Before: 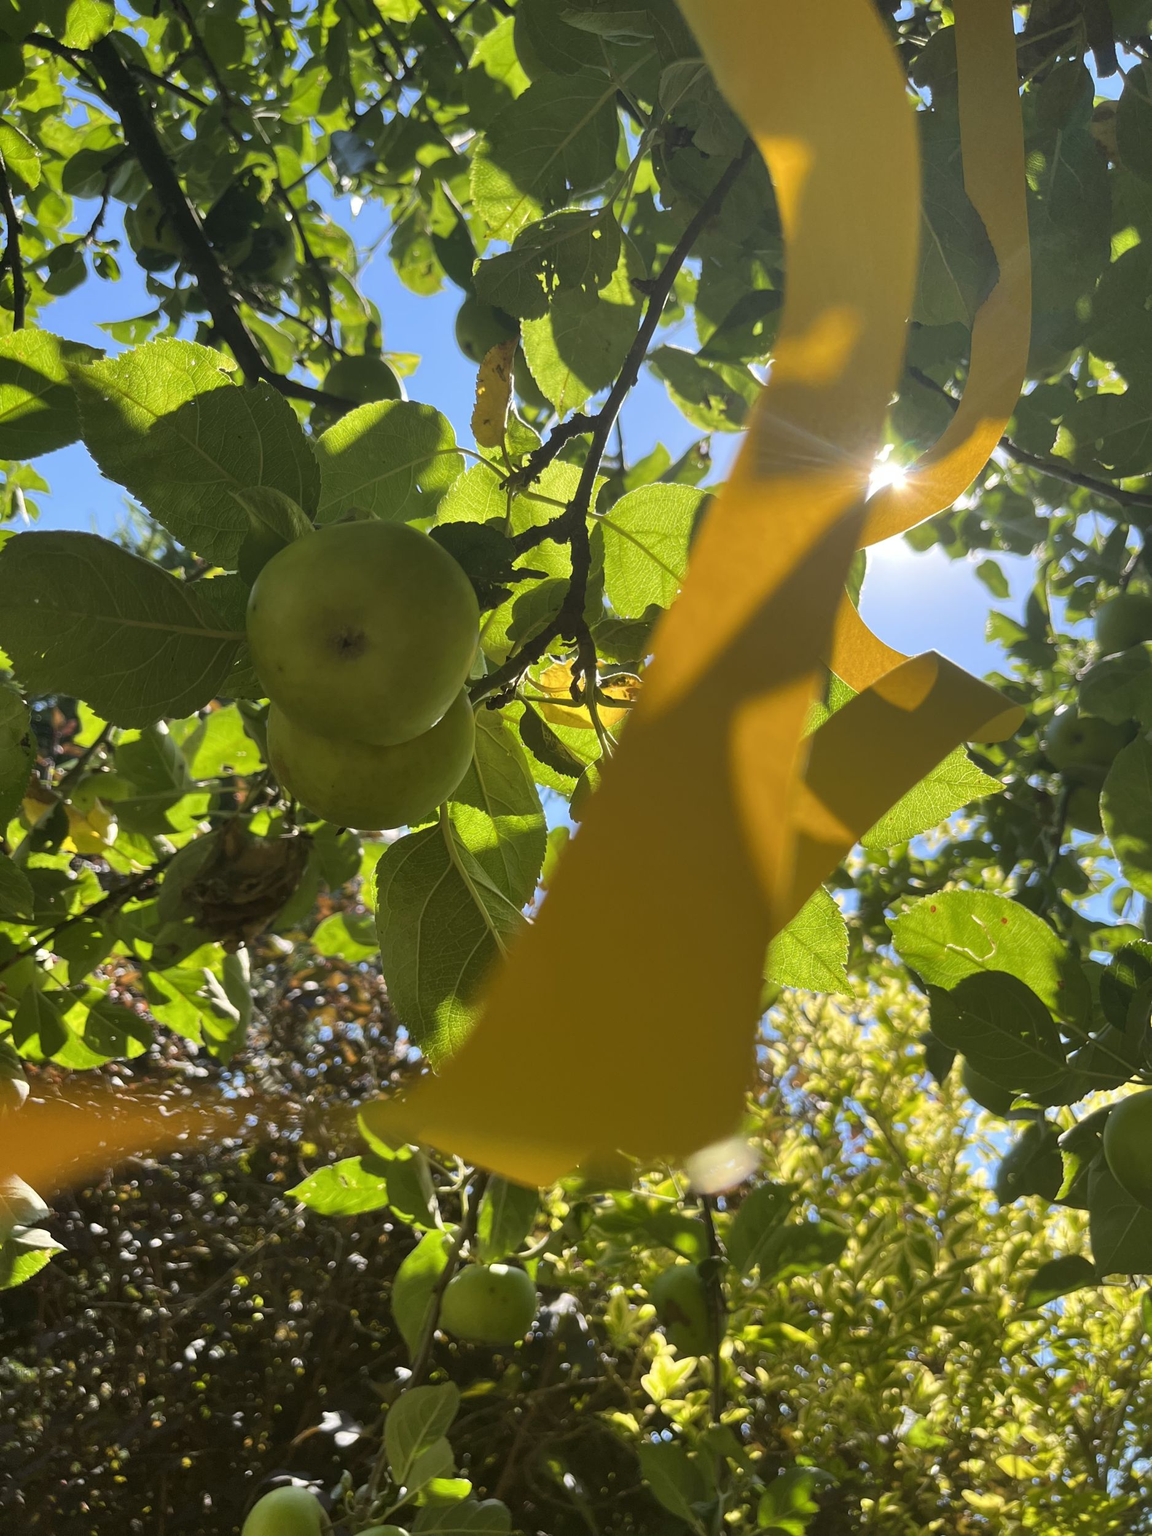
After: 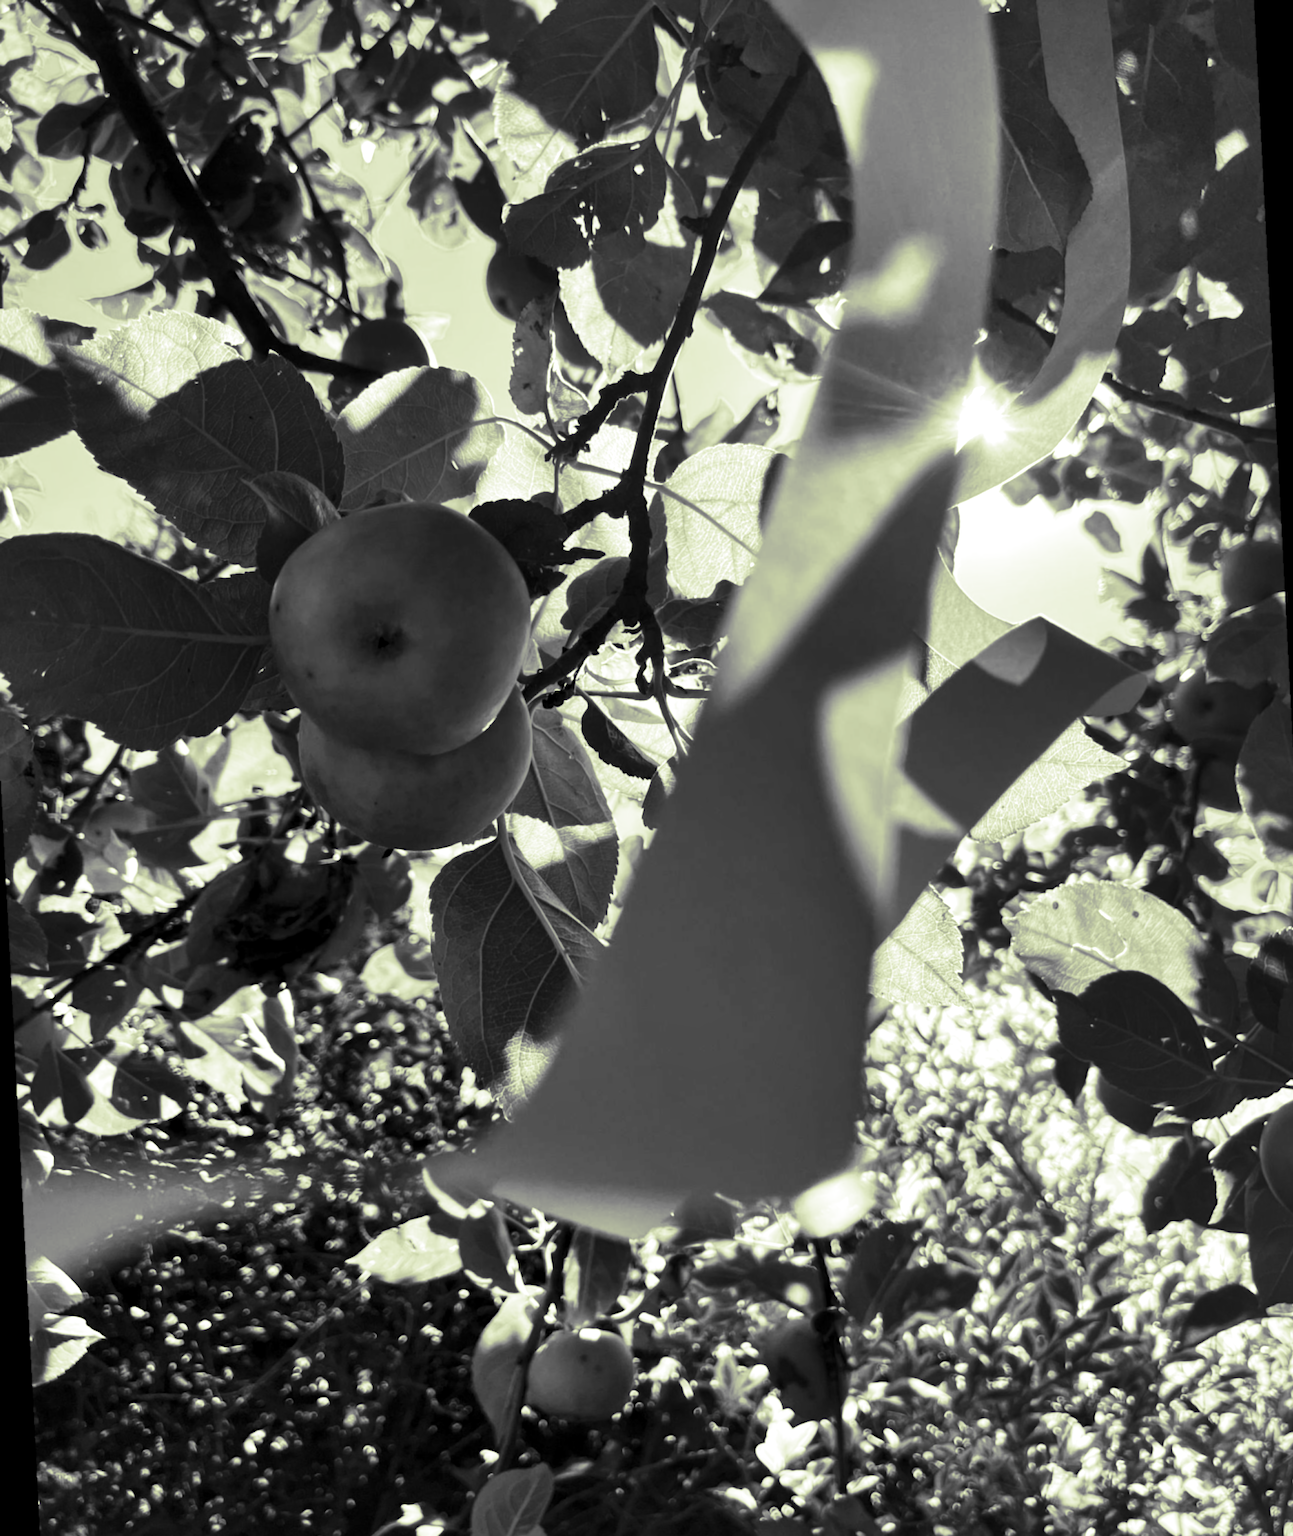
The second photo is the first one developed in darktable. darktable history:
lowpass: radius 0.76, contrast 1.56, saturation 0, unbound 0
local contrast: mode bilateral grid, contrast 100, coarseness 100, detail 165%, midtone range 0.2
split-toning: shadows › hue 290.82°, shadows › saturation 0.34, highlights › saturation 0.38, balance 0, compress 50%
rotate and perspective: rotation -3°, crop left 0.031, crop right 0.968, crop top 0.07, crop bottom 0.93
